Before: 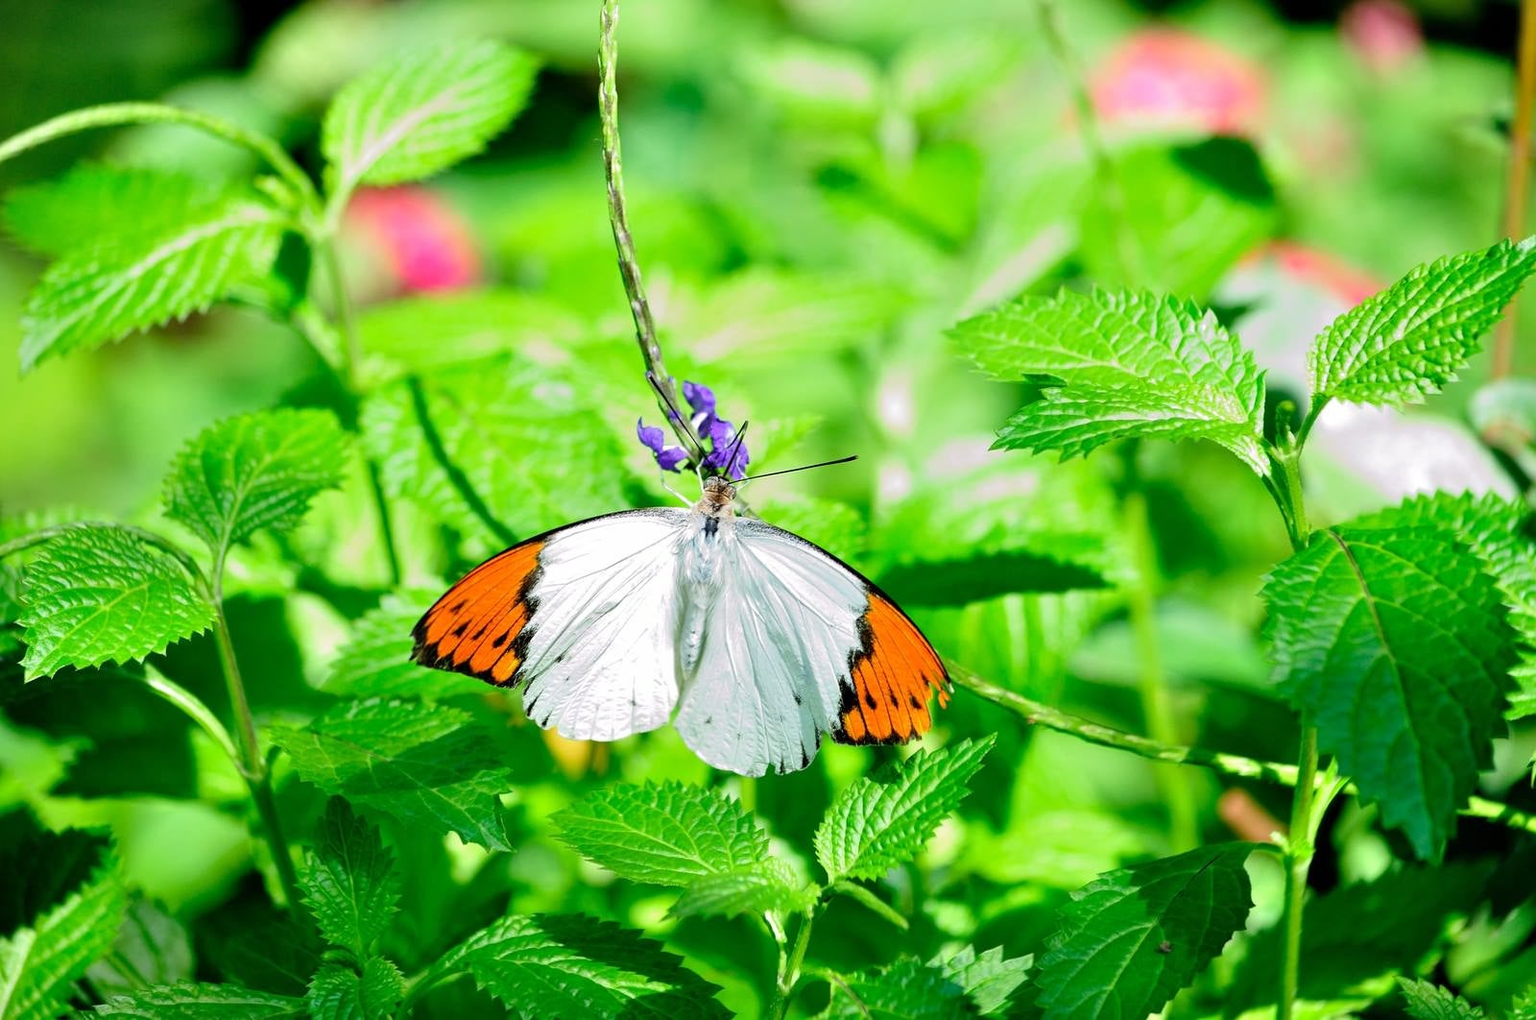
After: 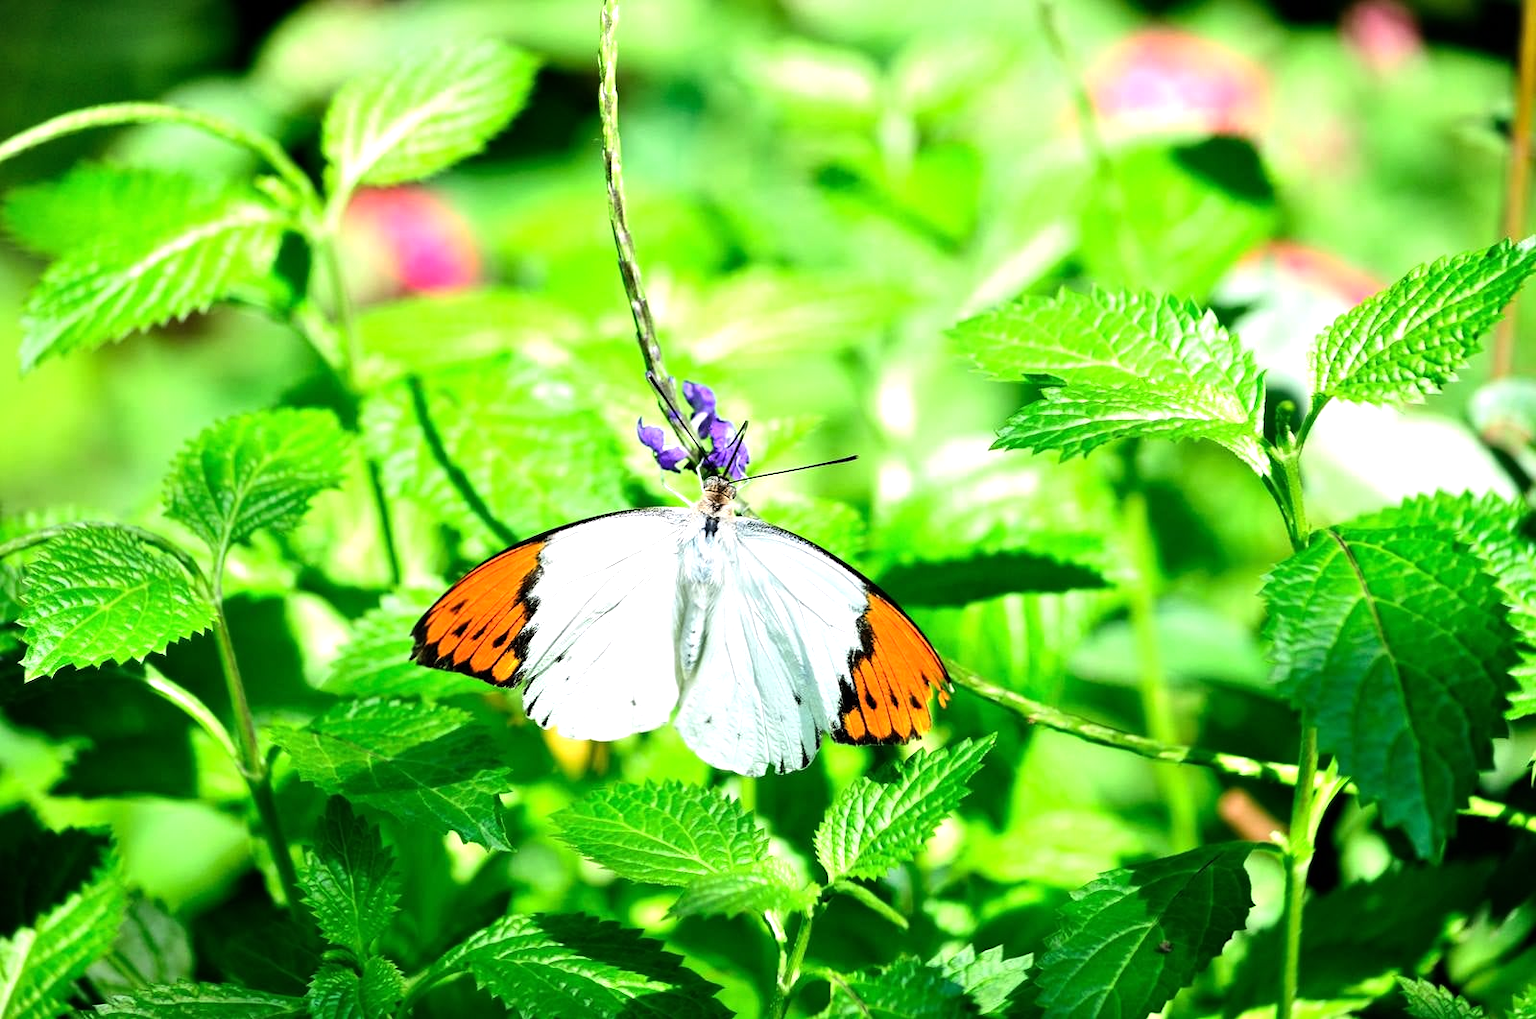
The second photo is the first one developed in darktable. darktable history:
tone equalizer: -8 EV -0.774 EV, -7 EV -0.722 EV, -6 EV -0.612 EV, -5 EV -0.395 EV, -3 EV 0.37 EV, -2 EV 0.6 EV, -1 EV 0.676 EV, +0 EV 0.758 EV, edges refinement/feathering 500, mask exposure compensation -1.57 EV, preserve details no
